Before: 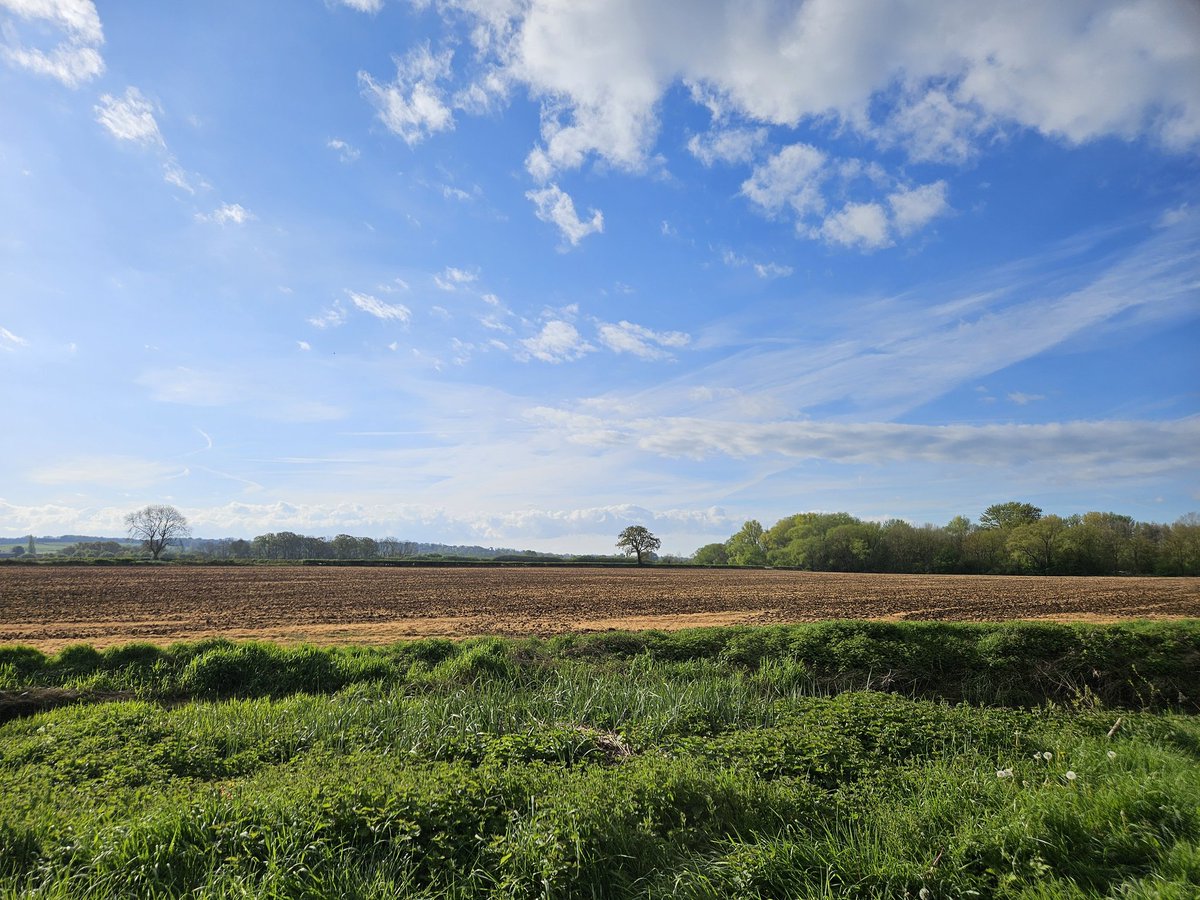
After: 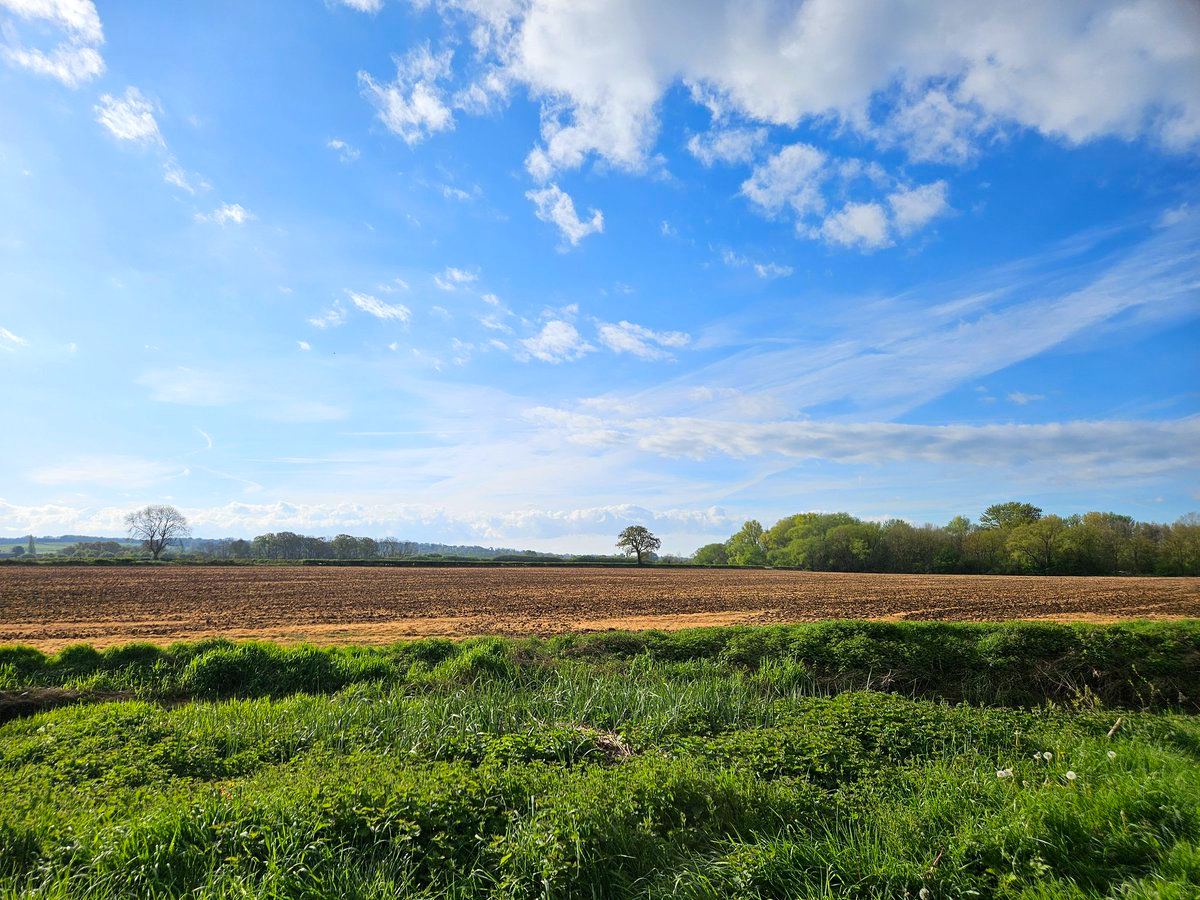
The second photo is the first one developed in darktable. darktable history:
exposure: black level correction 0.001, exposure 0.193 EV, compensate highlight preservation false
contrast brightness saturation: contrast 0.036, saturation 0.074
